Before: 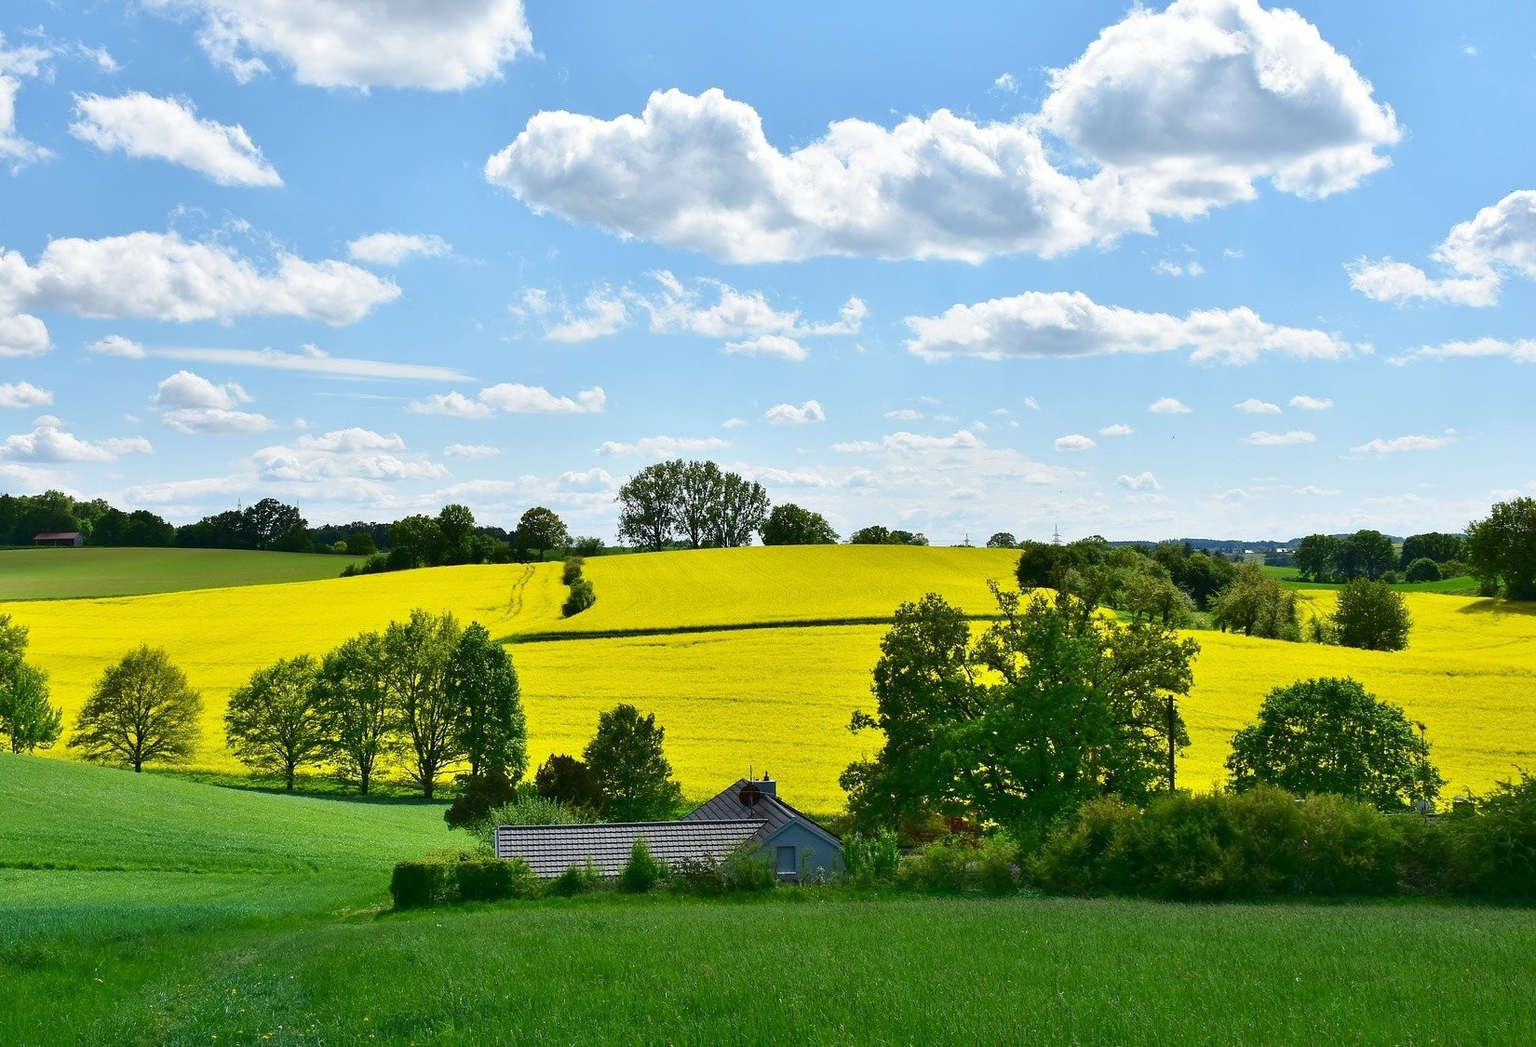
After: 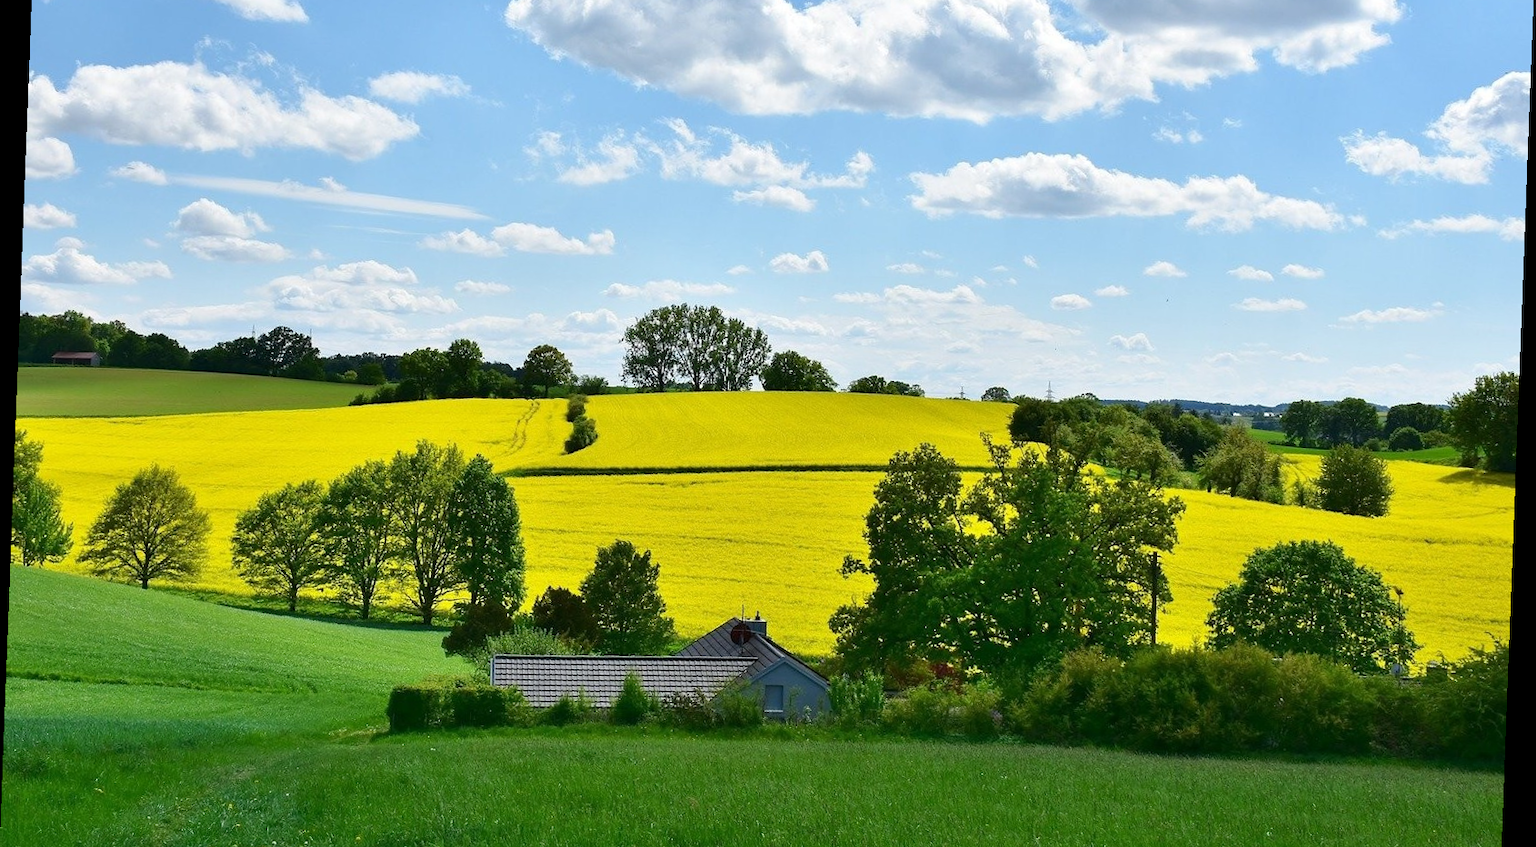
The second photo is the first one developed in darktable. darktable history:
crop and rotate: top 15.774%, bottom 5.506%
rotate and perspective: rotation 2.17°, automatic cropping off
